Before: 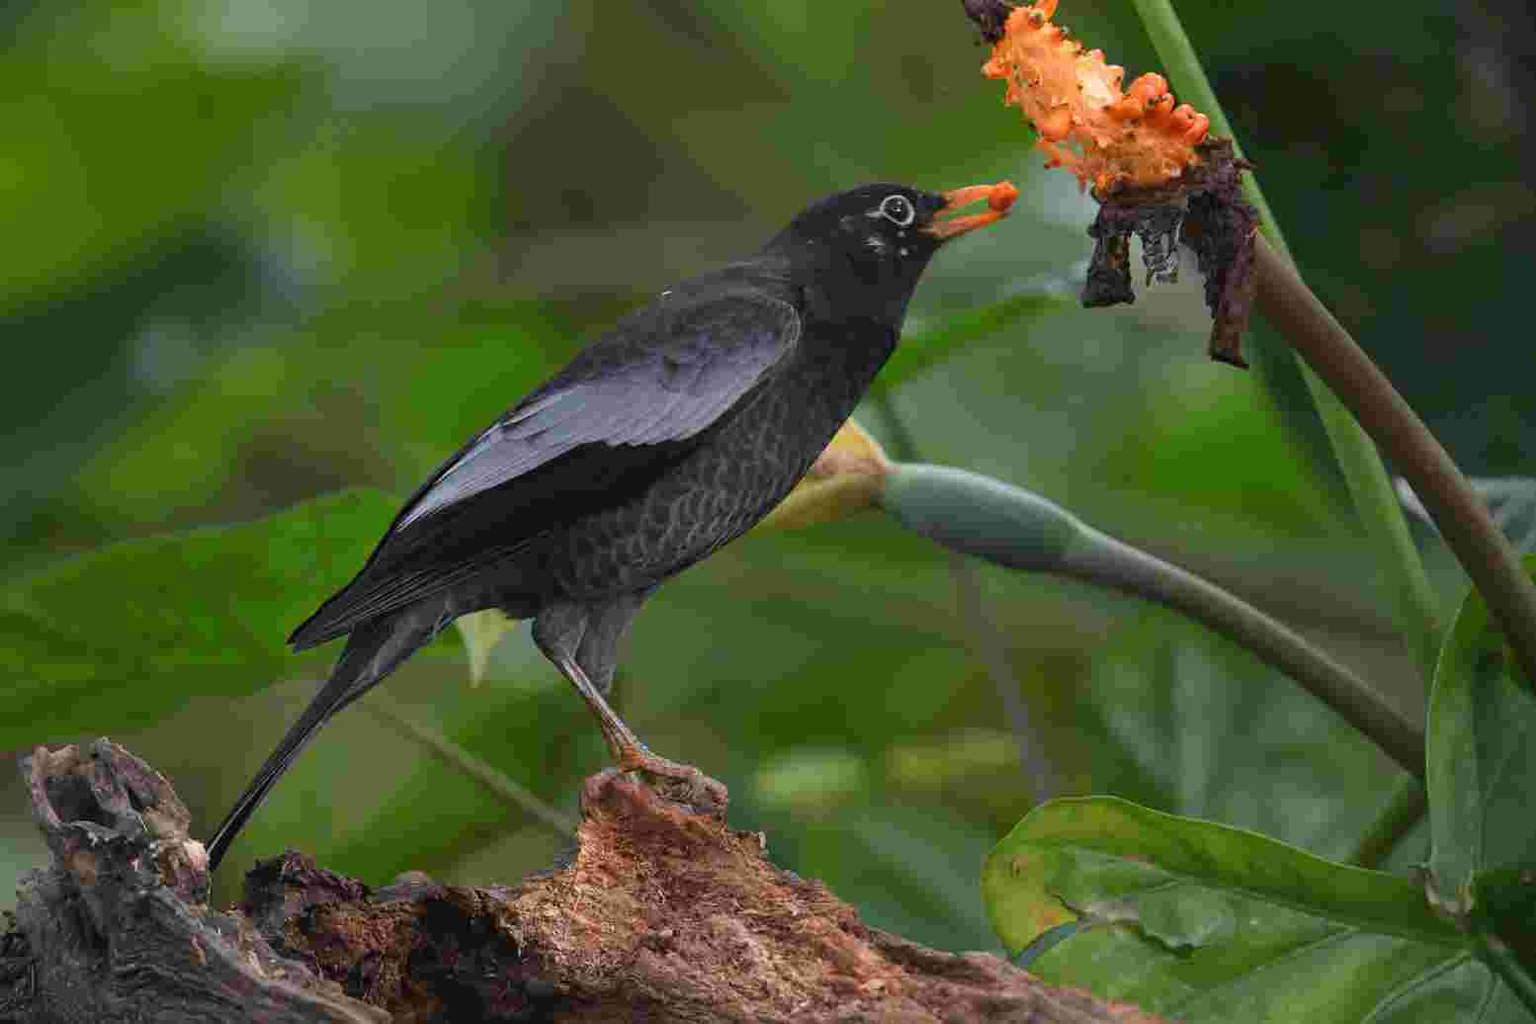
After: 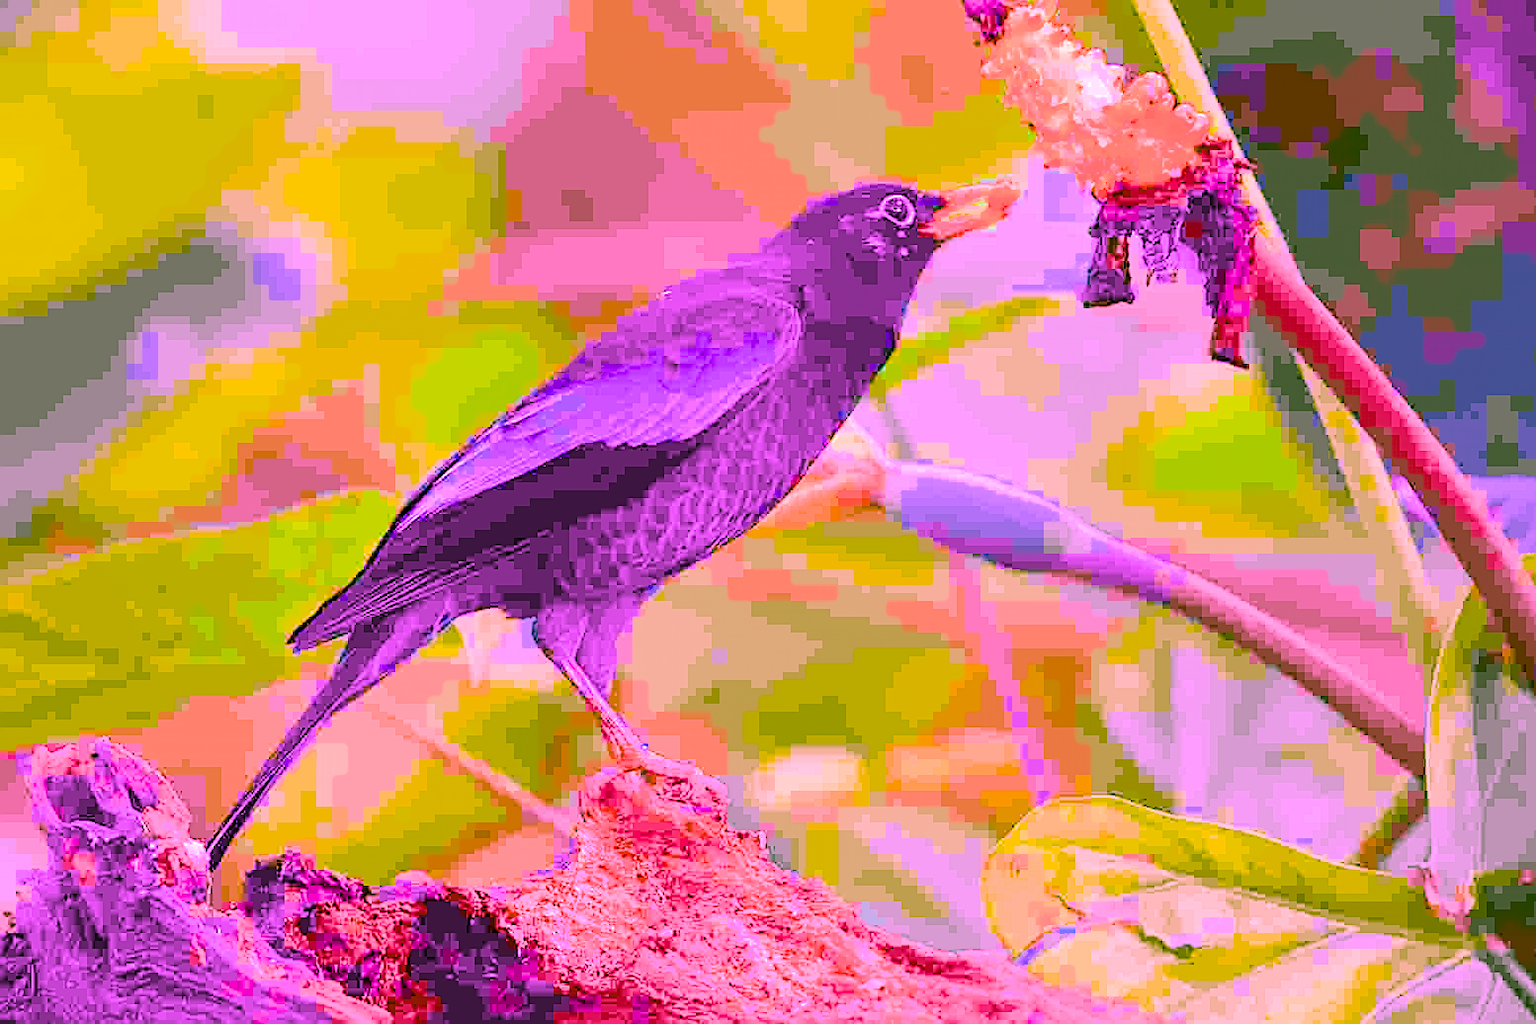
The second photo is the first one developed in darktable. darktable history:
denoise (profiled): patch size 2, strength 1.125, preserve shadows 1.03, bias correction -0.346, scattering 0.272, a [-1, 0, 0], b [0, 0, 0], compensate highlight preservation false
filmic rgb: black relative exposure -7.15 EV, white relative exposure 5.36 EV, hardness 3.02, color science v6 (2022)
highlight reconstruction: iterations 1, diameter of reconstruction 64 px
lens correction: scale 1.01, crop 1, focal 85, aperture 2.8, distance 7.77, camera "Canon EOS RP", lens "Canon RF 85mm F2 MACRO IS STM"
raw denoise: x [[0, 0.25, 0.5, 0.75, 1] ×4]
sharpen: on, module defaults
color balance rgb: linear chroma grading › global chroma 9%, perceptual saturation grading › global saturation 36%, perceptual saturation grading › shadows 35%, perceptual brilliance grading › global brilliance 15%, perceptual brilliance grading › shadows -35%, global vibrance 15%
white balance: red 1.803, blue 1.886
exposure: black level correction 0, exposure 1 EV, compensate exposure bias true, compensate highlight preservation false
